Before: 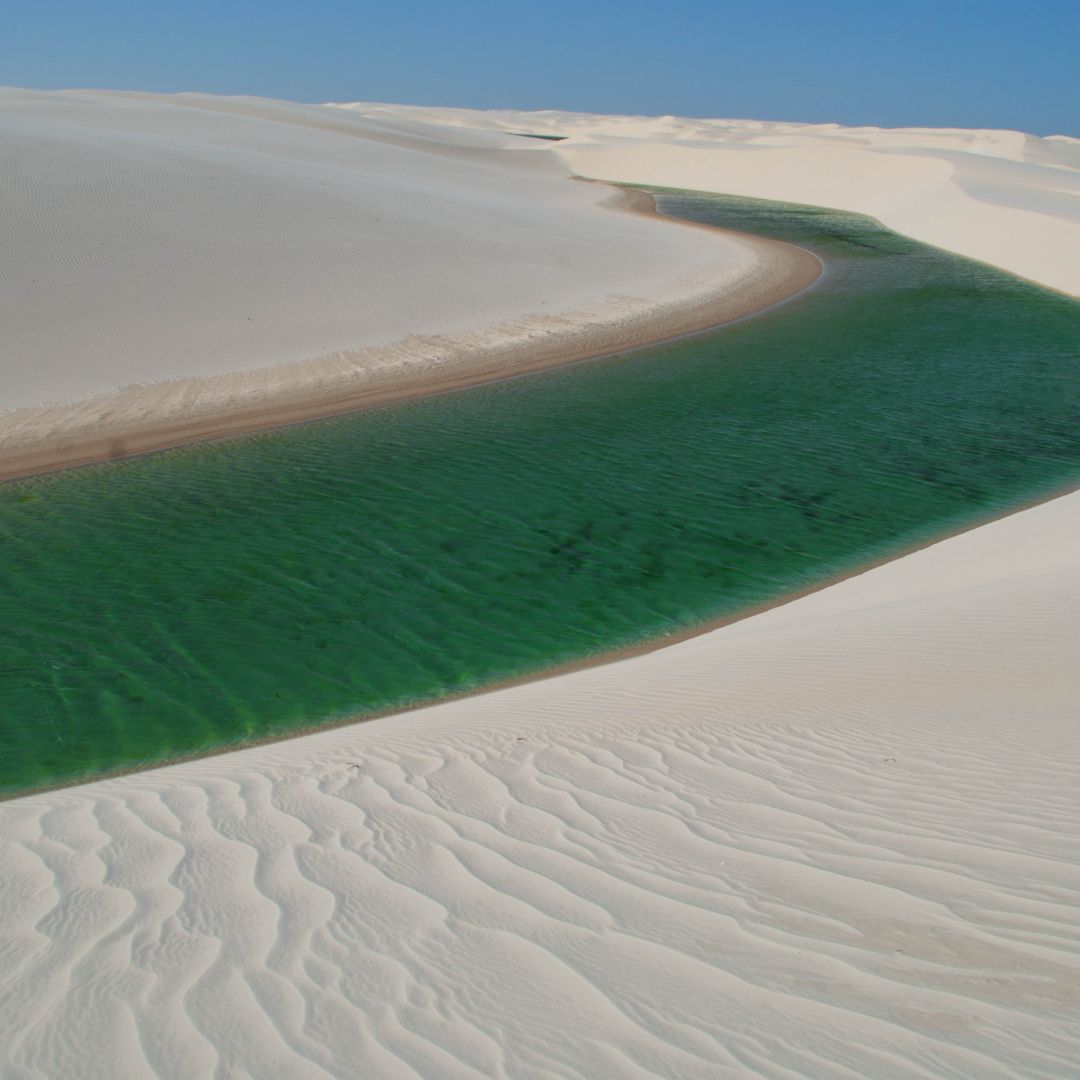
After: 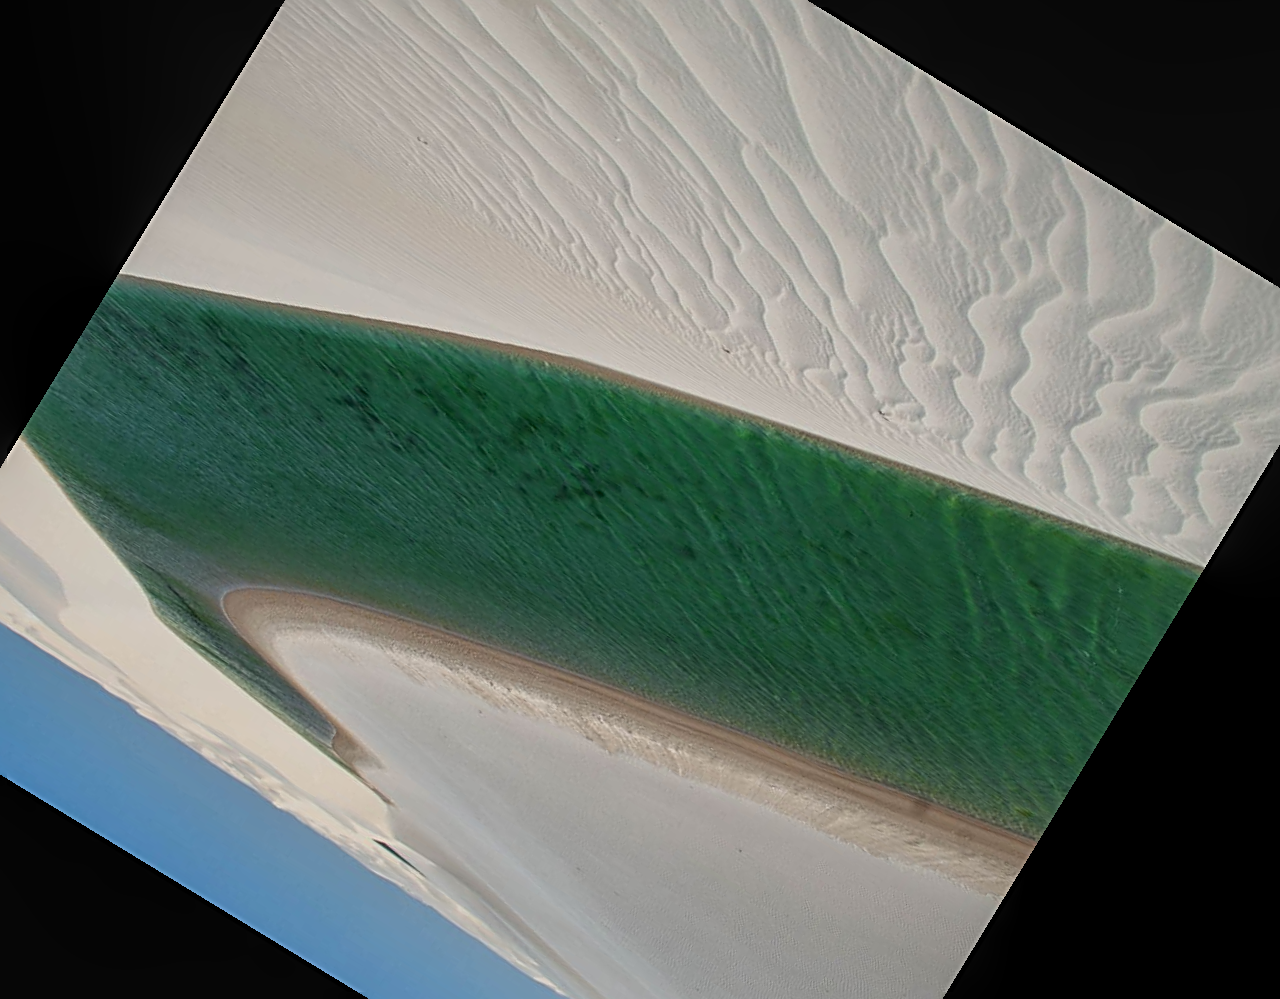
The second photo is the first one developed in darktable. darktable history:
sharpen: radius 2.531, amount 0.628
white balance: emerald 1
crop and rotate: angle 148.68°, left 9.111%, top 15.603%, right 4.588%, bottom 17.041%
local contrast: on, module defaults
